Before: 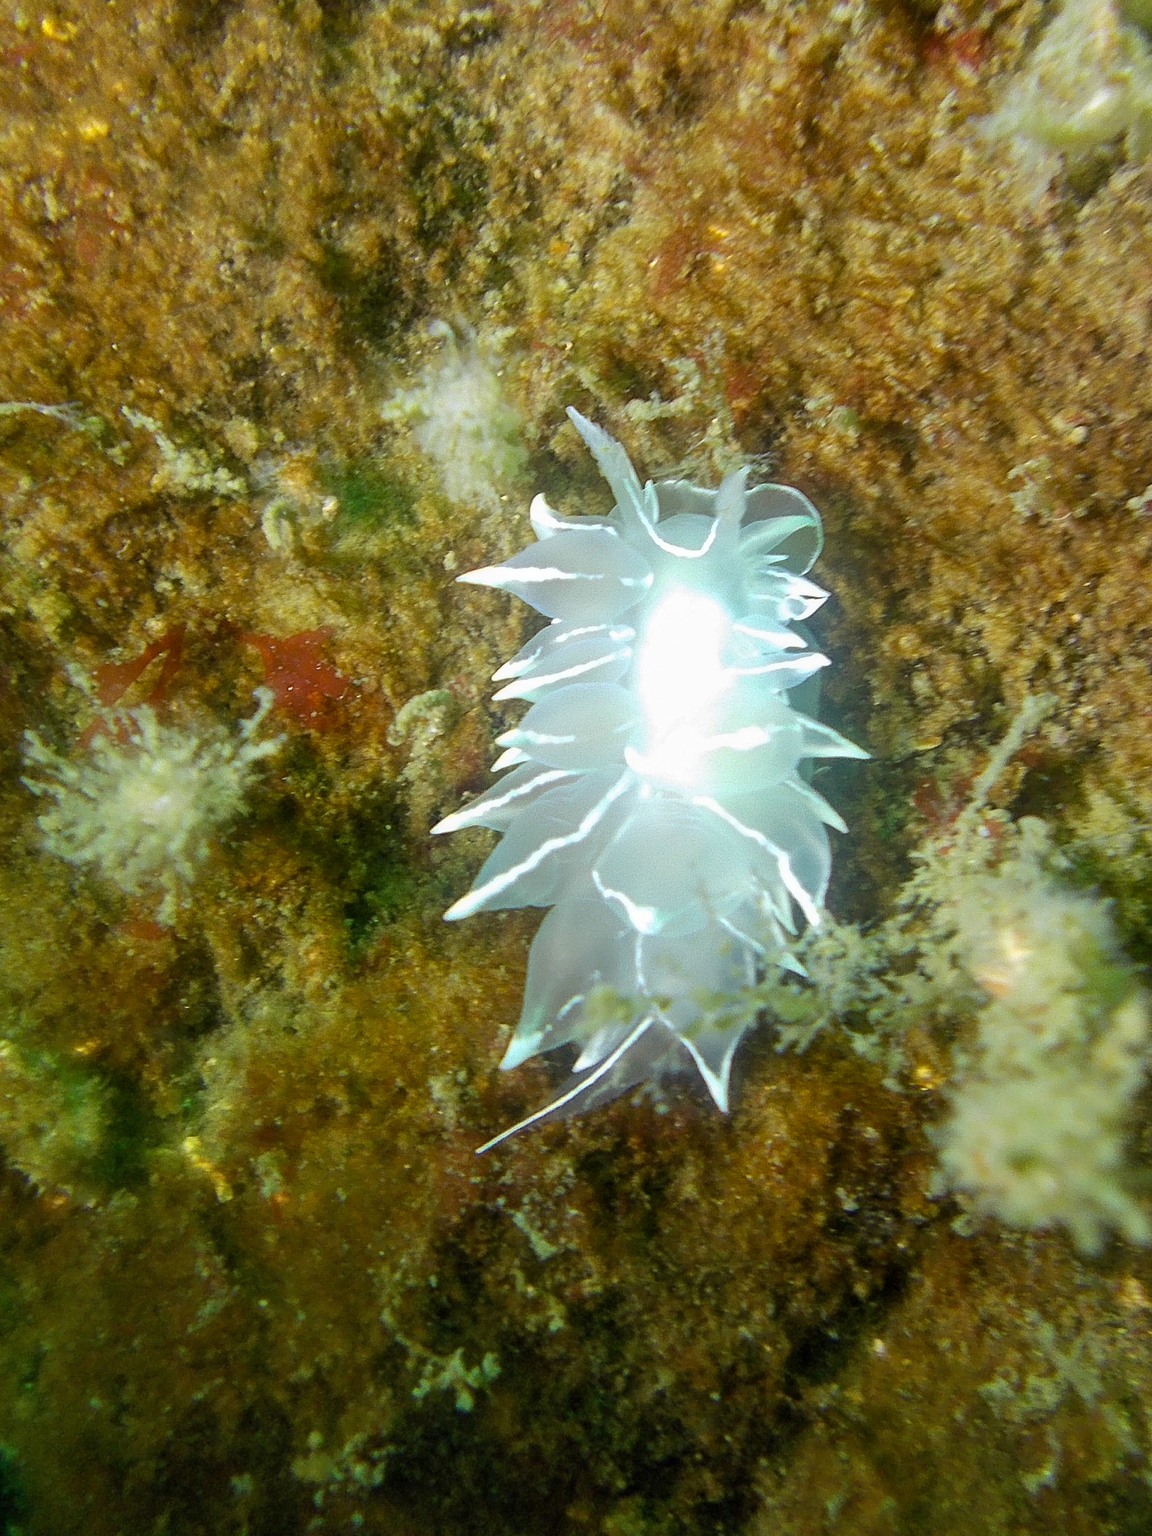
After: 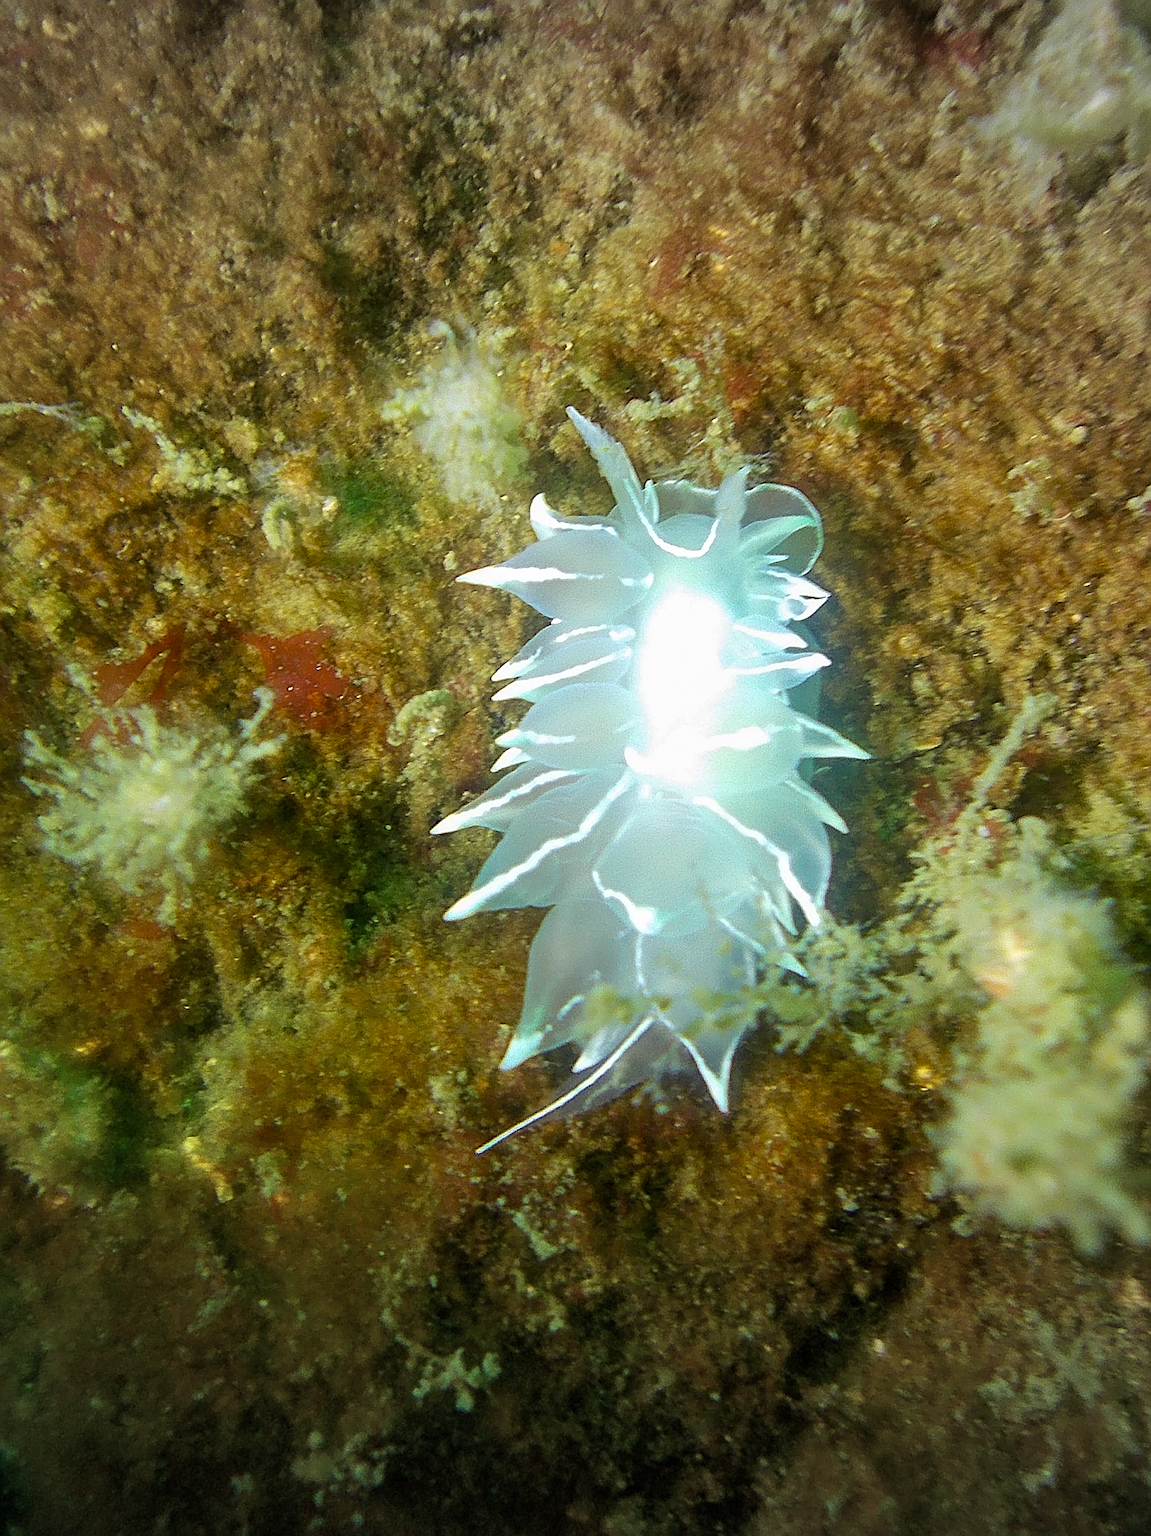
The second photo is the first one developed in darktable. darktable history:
velvia: on, module defaults
sharpen: on, module defaults
vignetting: fall-off radius 100.3%, width/height ratio 1.339
